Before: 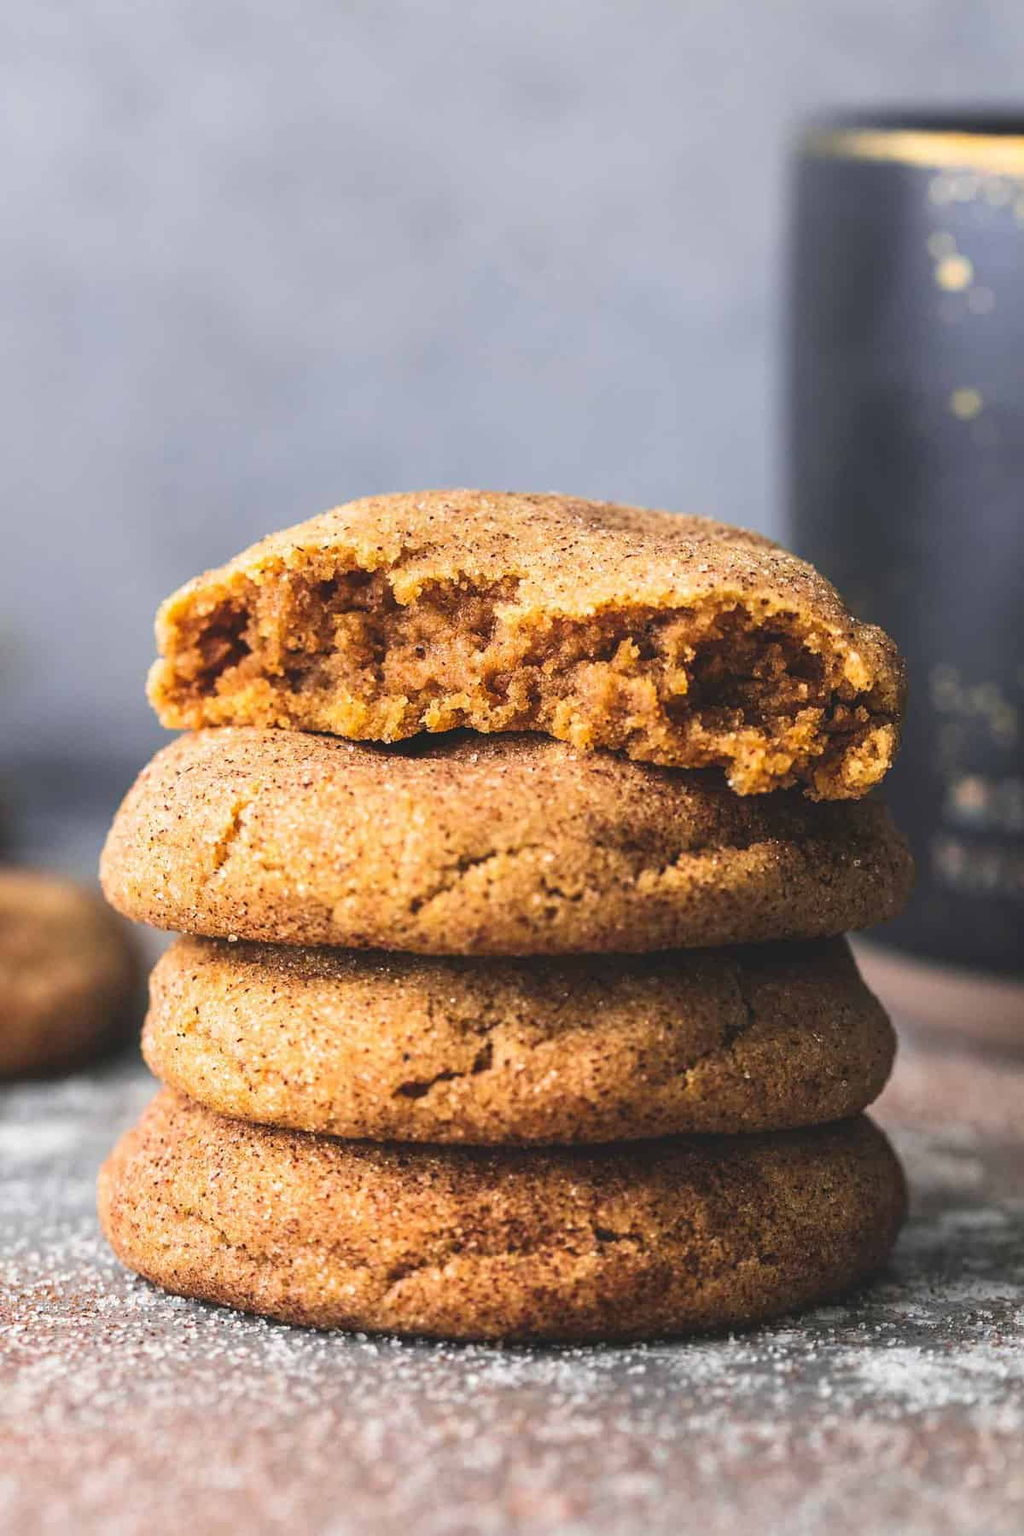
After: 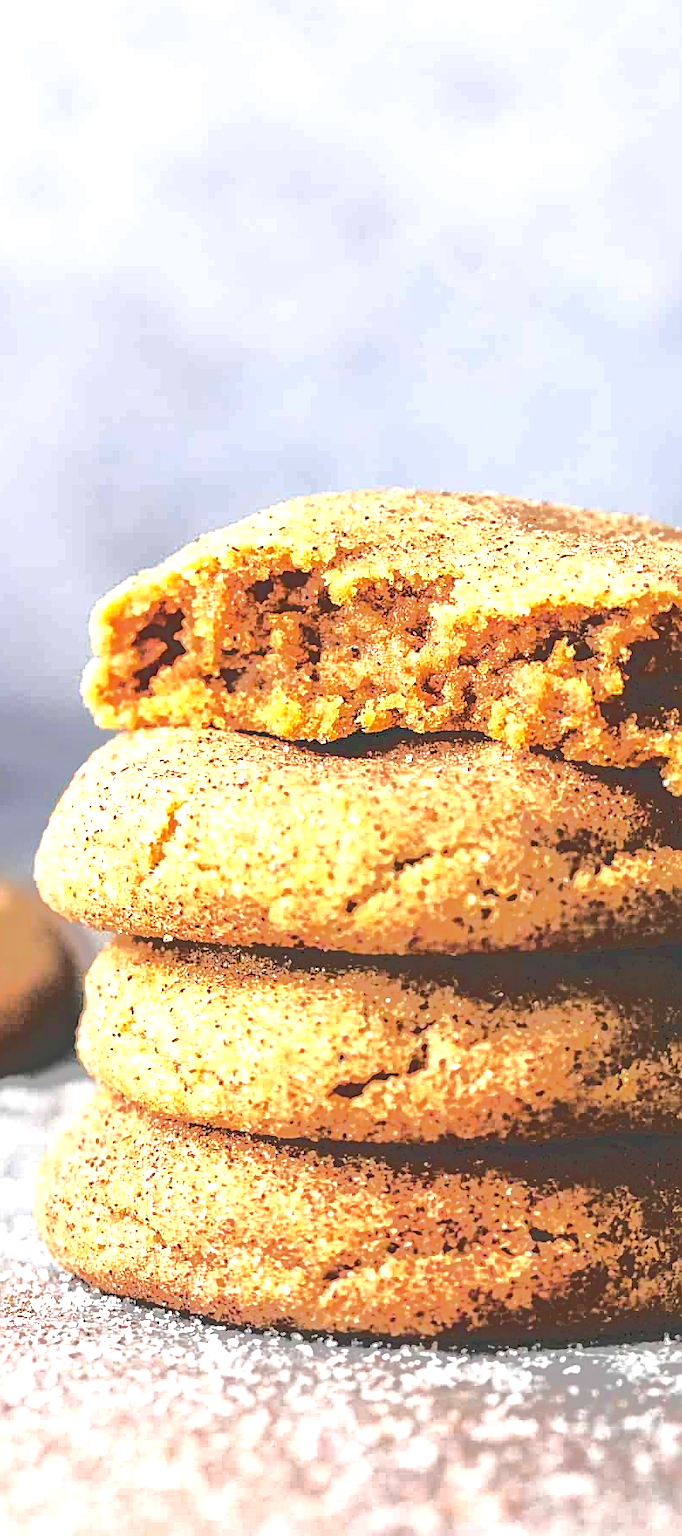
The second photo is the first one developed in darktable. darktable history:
crop and rotate: left 6.355%, right 26.915%
exposure: black level correction 0, exposure 0.895 EV, compensate highlight preservation false
sharpen: on, module defaults
tone equalizer: -7 EV -0.638 EV, -6 EV 0.983 EV, -5 EV -0.47 EV, -4 EV 0.458 EV, -3 EV 0.411 EV, -2 EV 0.126 EV, -1 EV -0.174 EV, +0 EV -0.42 EV, edges refinement/feathering 500, mask exposure compensation -1.57 EV, preserve details no
